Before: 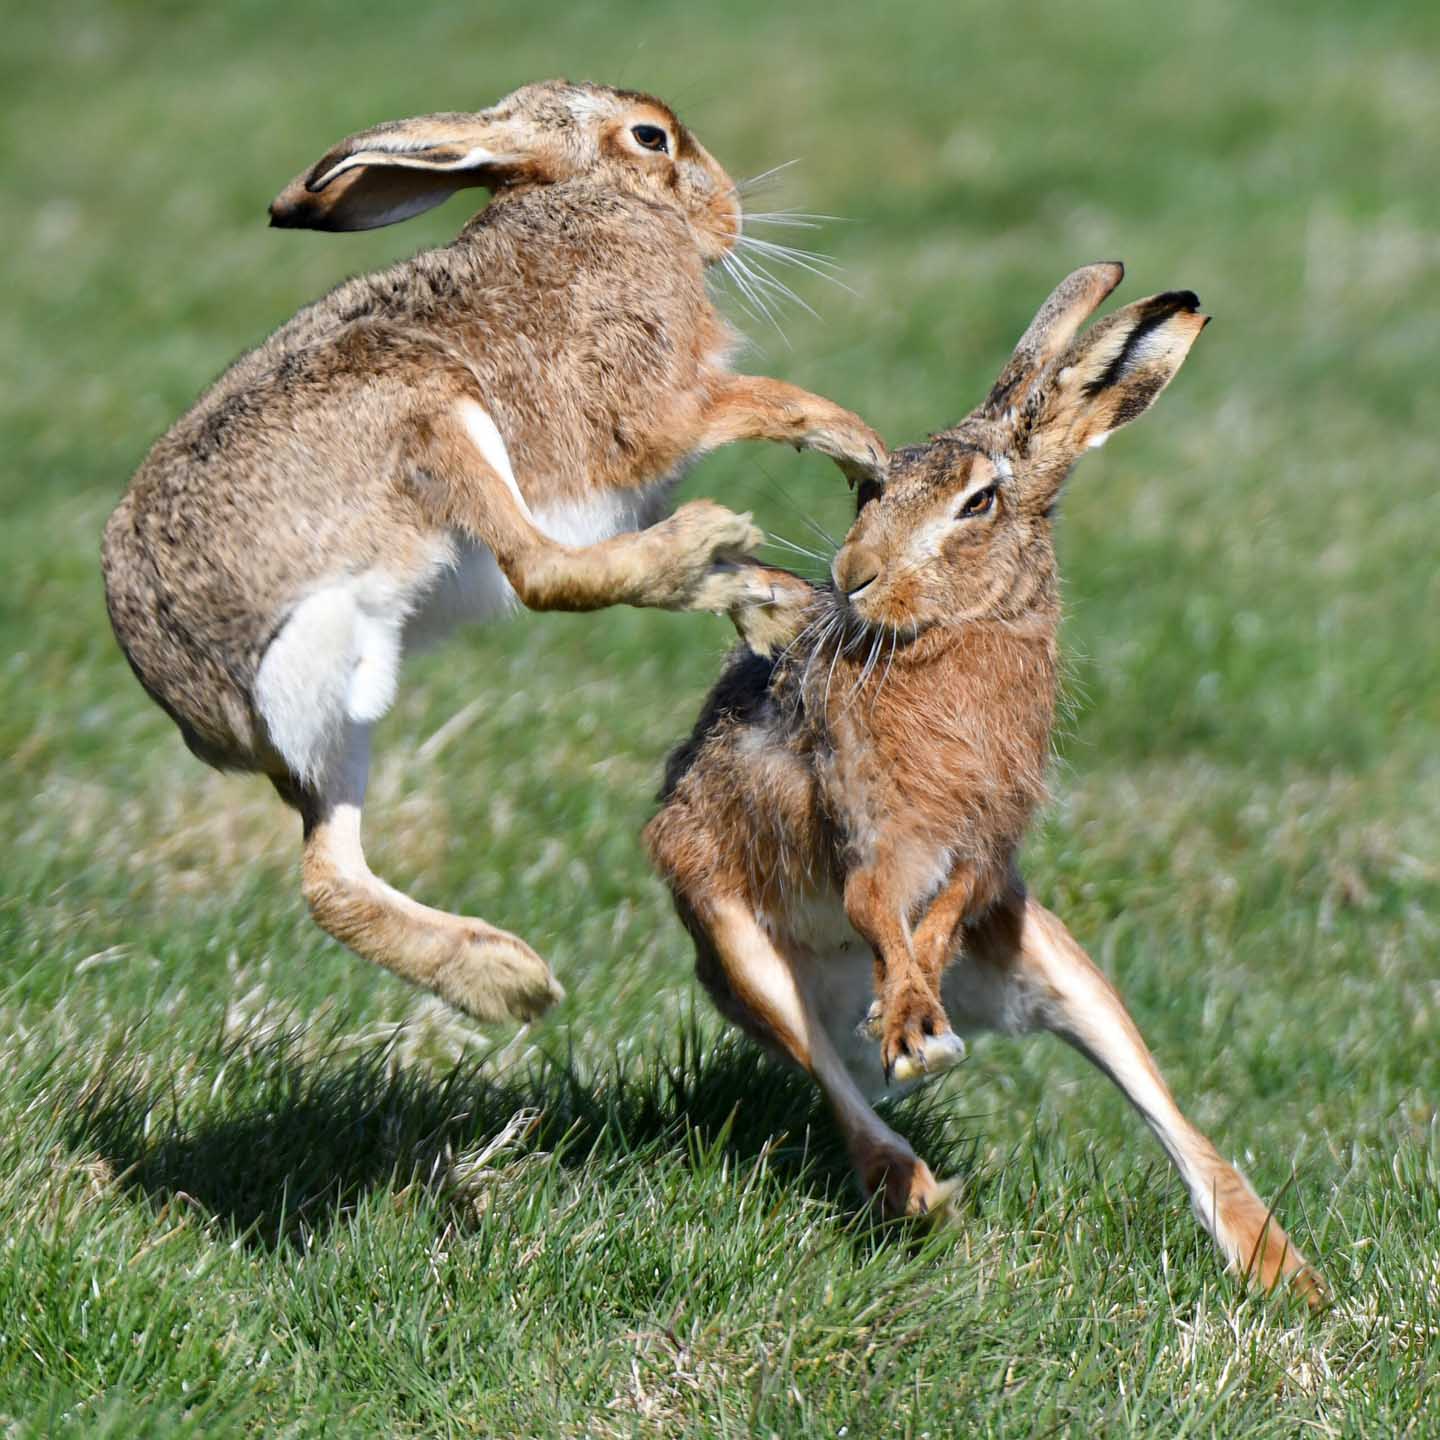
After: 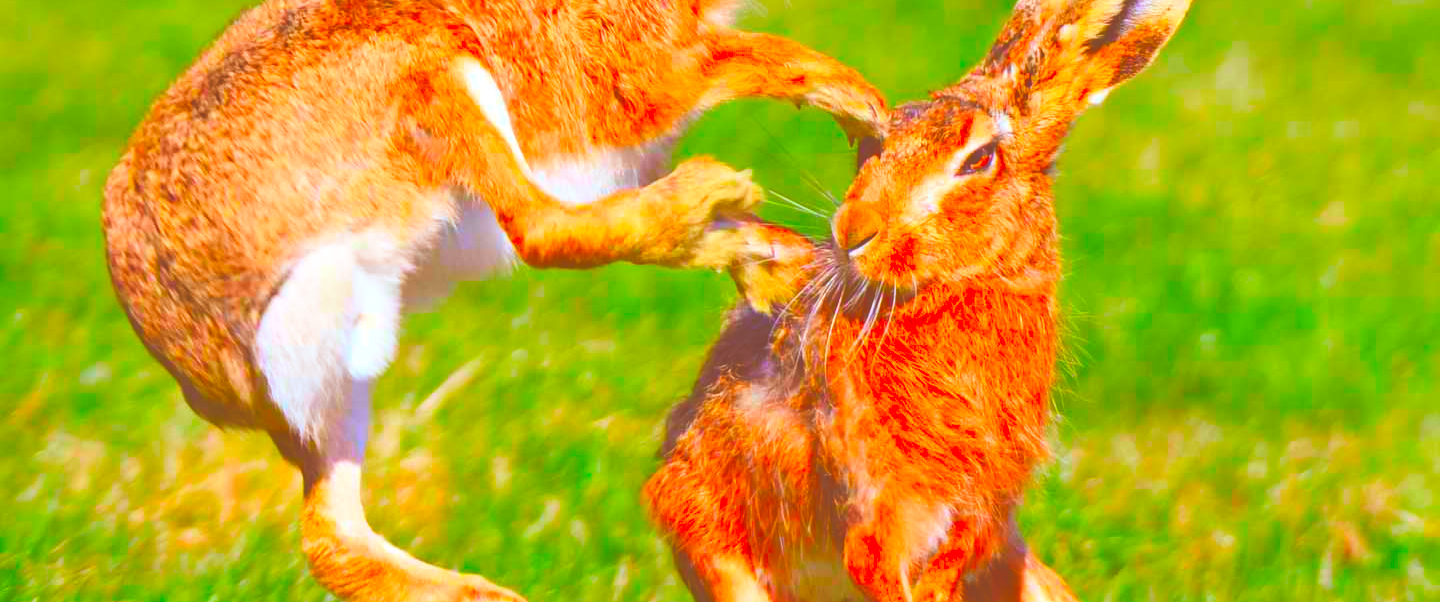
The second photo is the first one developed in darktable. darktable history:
crop and rotate: top 23.84%, bottom 34.294%
color balance rgb: perceptual saturation grading › global saturation 20%, perceptual saturation grading › highlights -25%, perceptual saturation grading › shadows 50%
contrast brightness saturation: contrast 0.1, brightness 0.3, saturation 0.14
tone equalizer: -7 EV 0.18 EV, -6 EV 0.12 EV, -5 EV 0.08 EV, -4 EV 0.04 EV, -2 EV -0.02 EV, -1 EV -0.04 EV, +0 EV -0.06 EV, luminance estimator HSV value / RGB max
color correction: saturation 3
rgb levels: mode RGB, independent channels, levels [[0, 0.5, 1], [0, 0.521, 1], [0, 0.536, 1]]
exposure: black level correction -0.041, exposure 0.064 EV, compensate highlight preservation false
